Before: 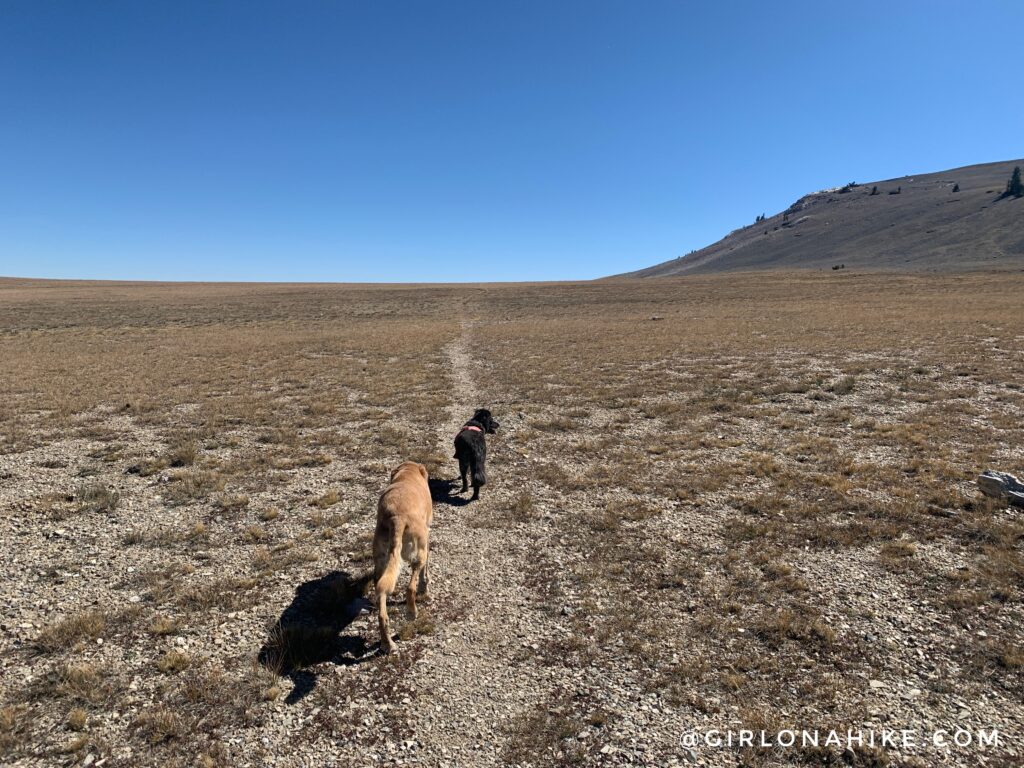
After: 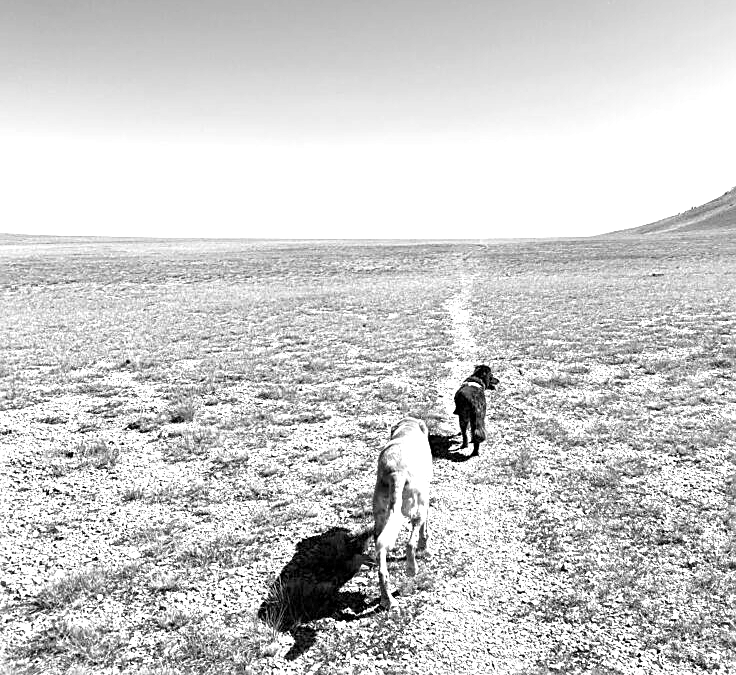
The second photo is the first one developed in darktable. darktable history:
exposure: black level correction 0.001, exposure 1.84 EV, compensate highlight preservation false
color balance rgb: perceptual saturation grading › global saturation 10%, global vibrance 10%
sharpen: amount 0.478
crop: top 5.803%, right 27.864%, bottom 5.804%
monochrome: on, module defaults
